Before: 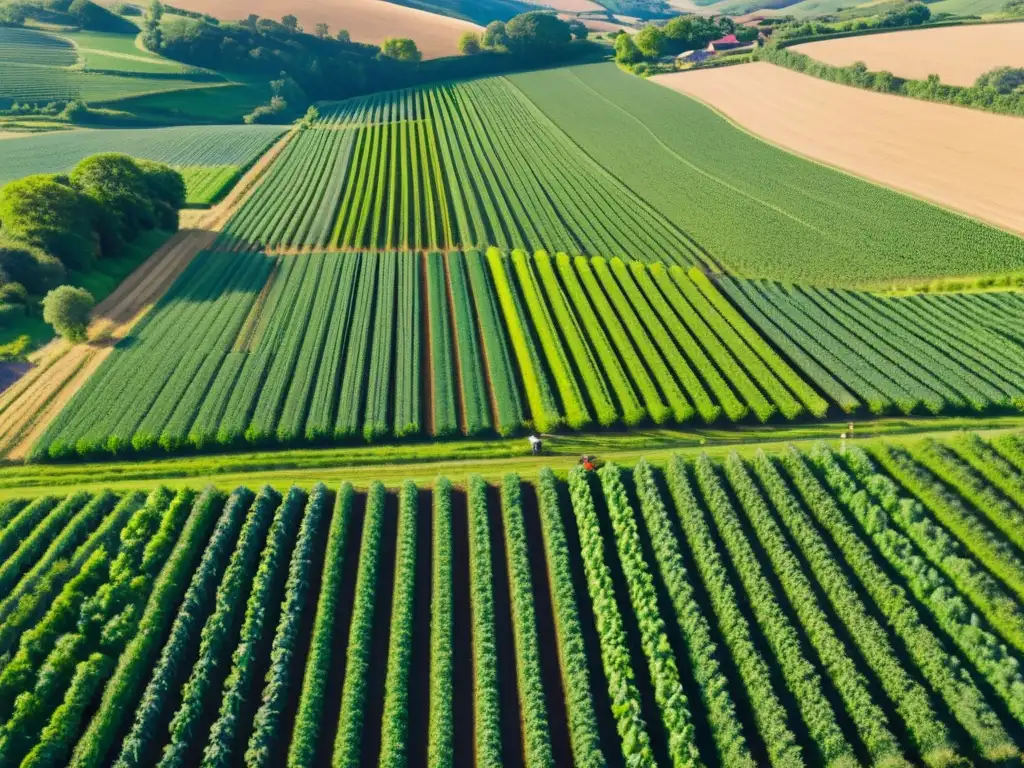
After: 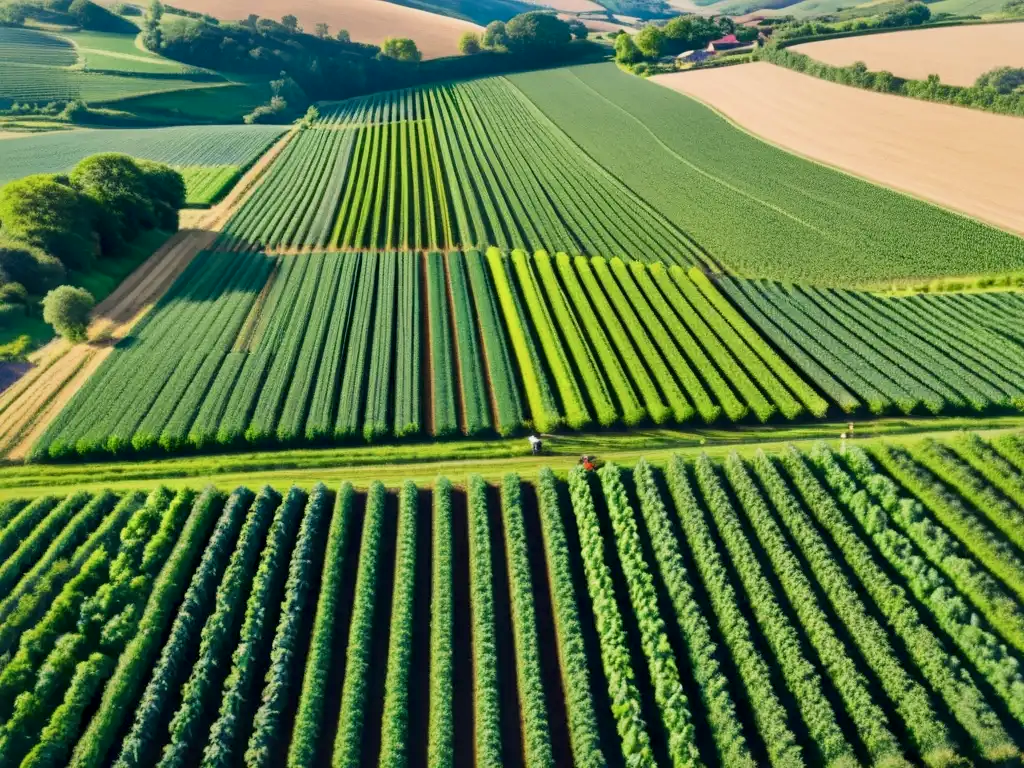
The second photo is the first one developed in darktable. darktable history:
filmic rgb: black relative exposure -11.36 EV, white relative exposure 3.26 EV, hardness 6.73, contrast in shadows safe
local contrast: mode bilateral grid, contrast 24, coarseness 60, detail 151%, midtone range 0.2
